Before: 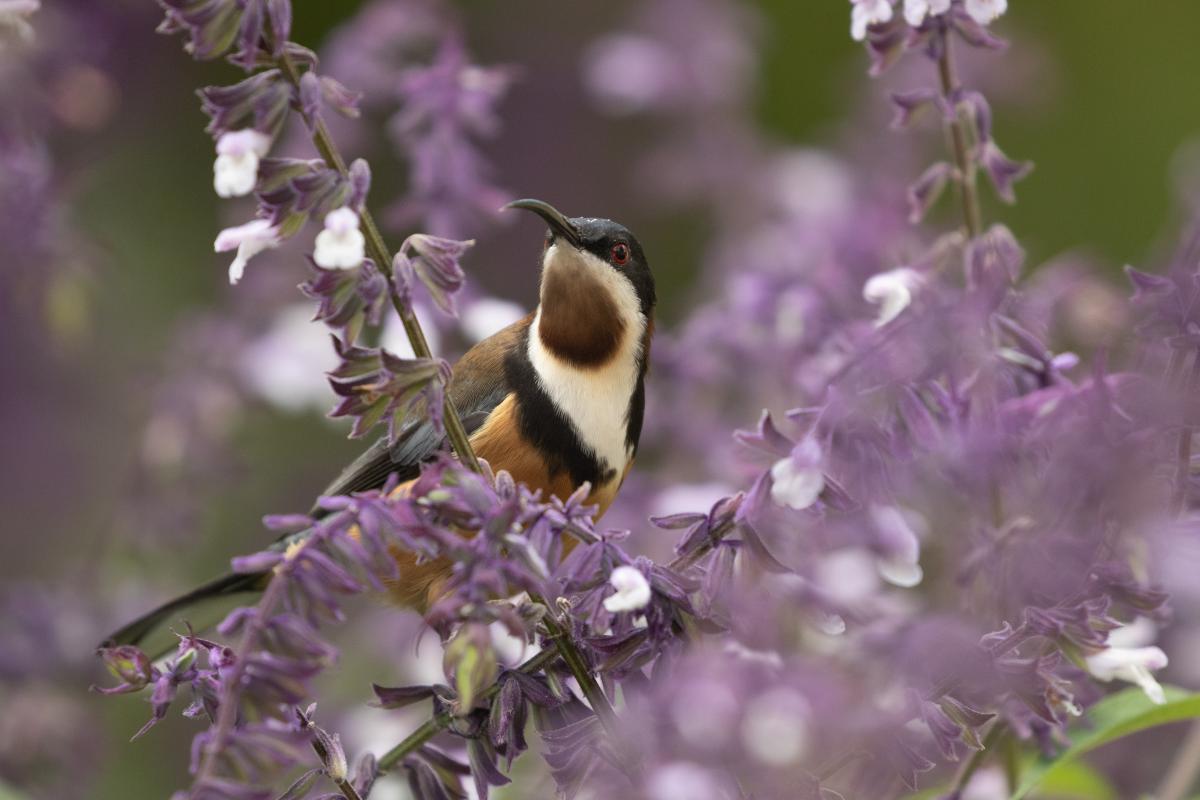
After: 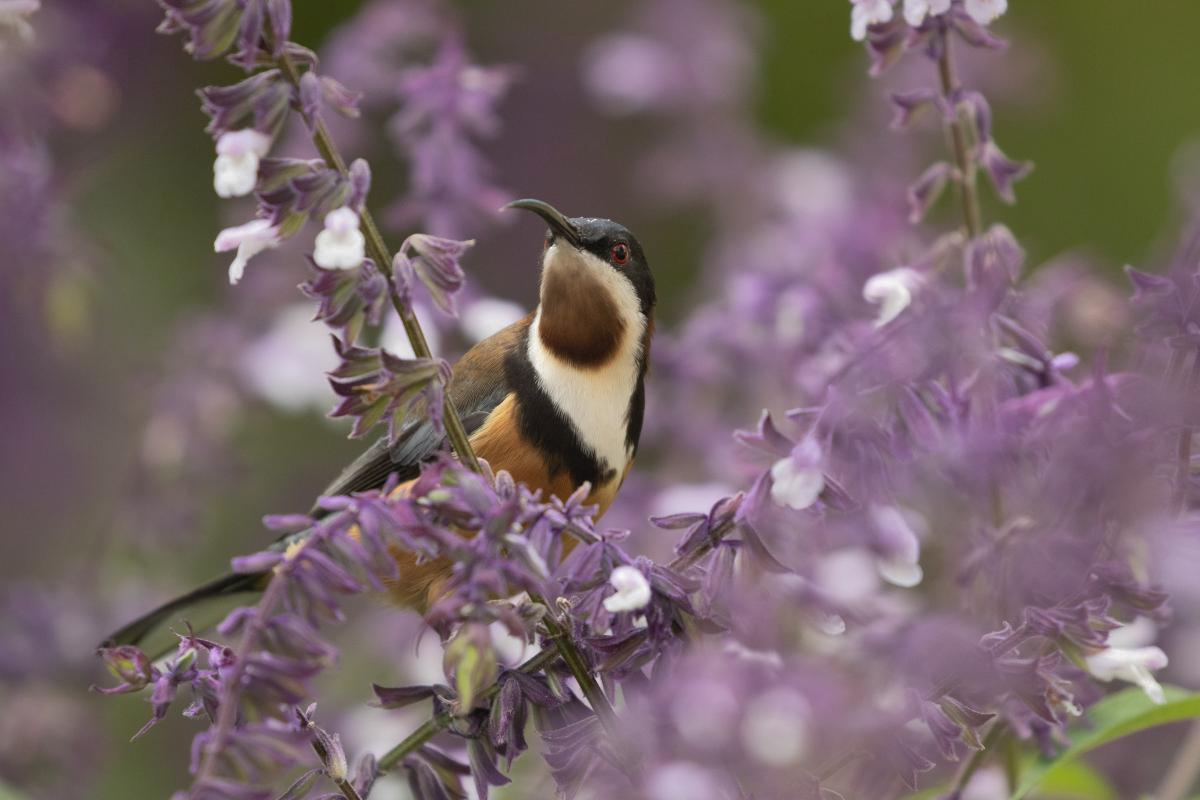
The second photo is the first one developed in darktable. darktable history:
shadows and highlights: shadows 39.46, highlights -59.89, shadows color adjustment 99.17%, highlights color adjustment 0.466%
